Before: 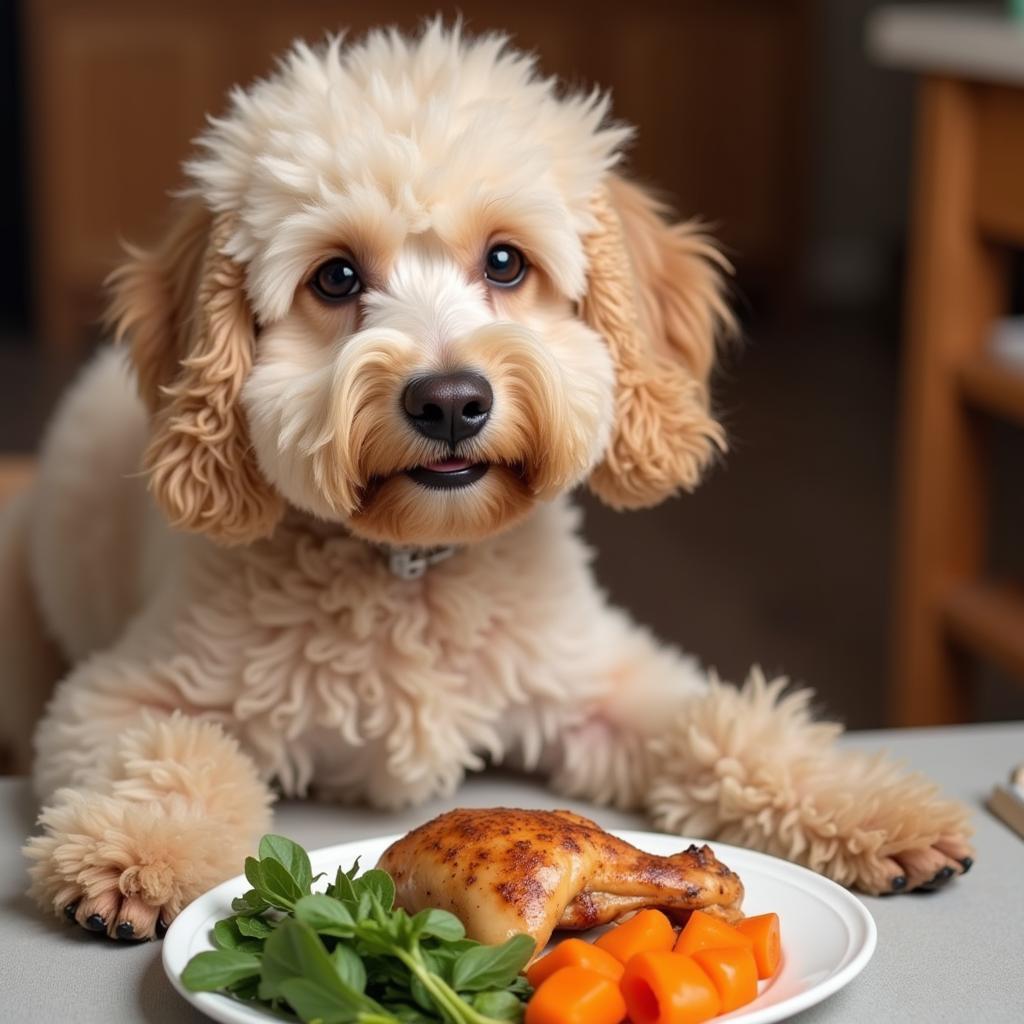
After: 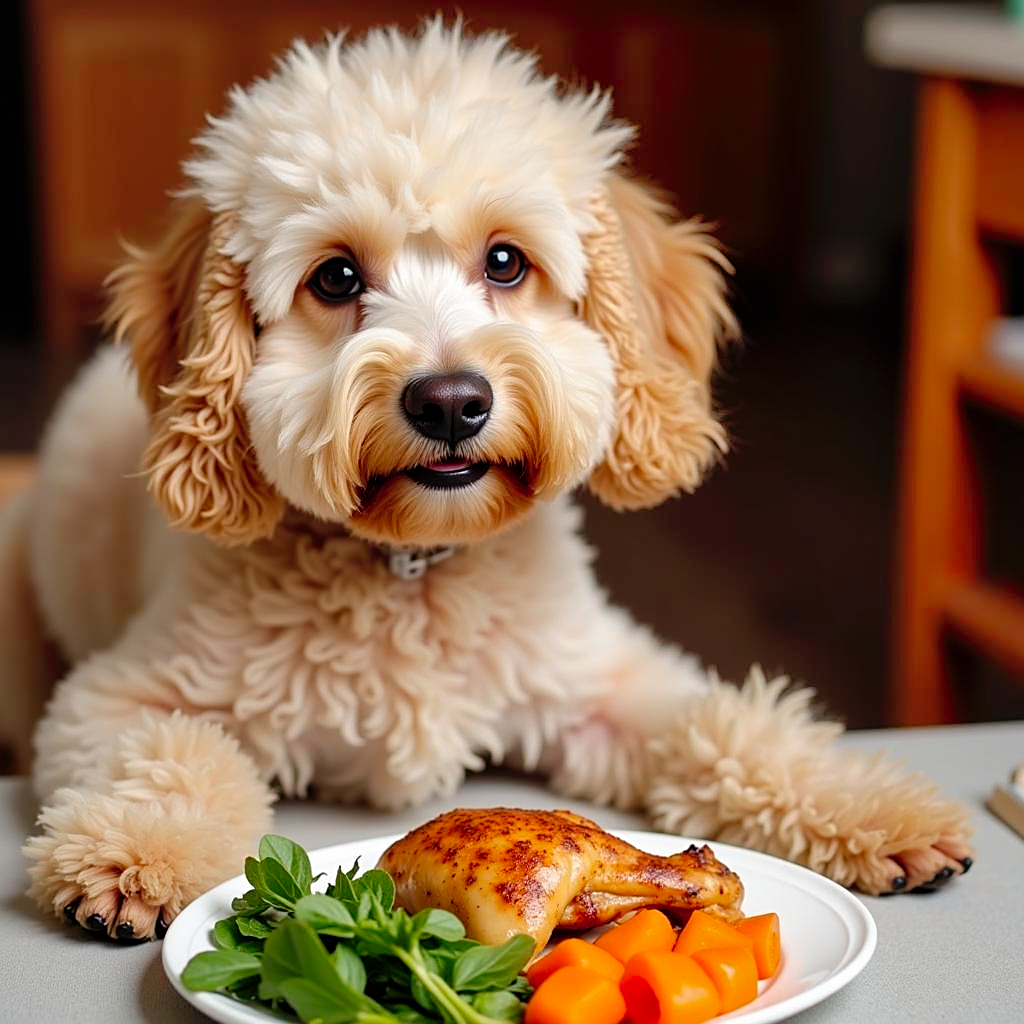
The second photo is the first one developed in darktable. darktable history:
tone curve: curves: ch0 [(0, 0) (0.003, 0) (0.011, 0.001) (0.025, 0.003) (0.044, 0.005) (0.069, 0.012) (0.1, 0.023) (0.136, 0.039) (0.177, 0.088) (0.224, 0.15) (0.277, 0.239) (0.335, 0.334) (0.399, 0.43) (0.468, 0.526) (0.543, 0.621) (0.623, 0.711) (0.709, 0.791) (0.801, 0.87) (0.898, 0.949) (1, 1)], preserve colors none
sharpen: amount 0.536
shadows and highlights: on, module defaults
